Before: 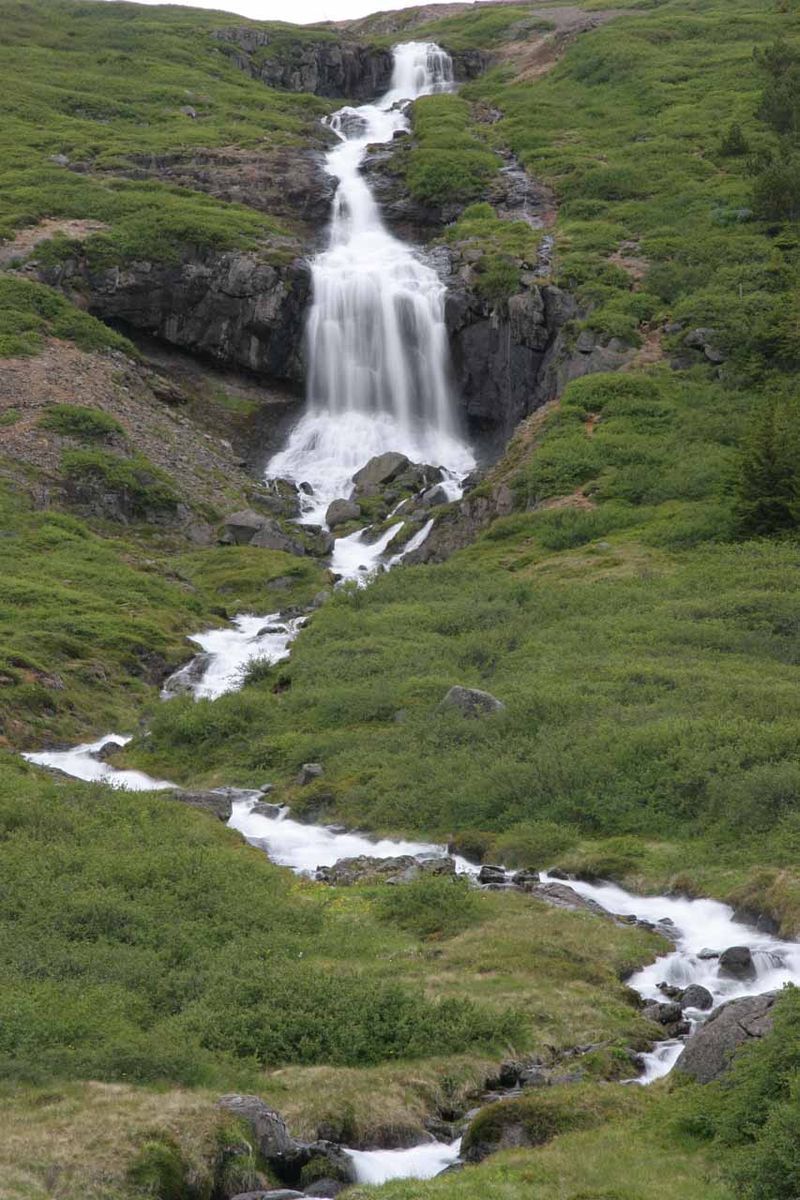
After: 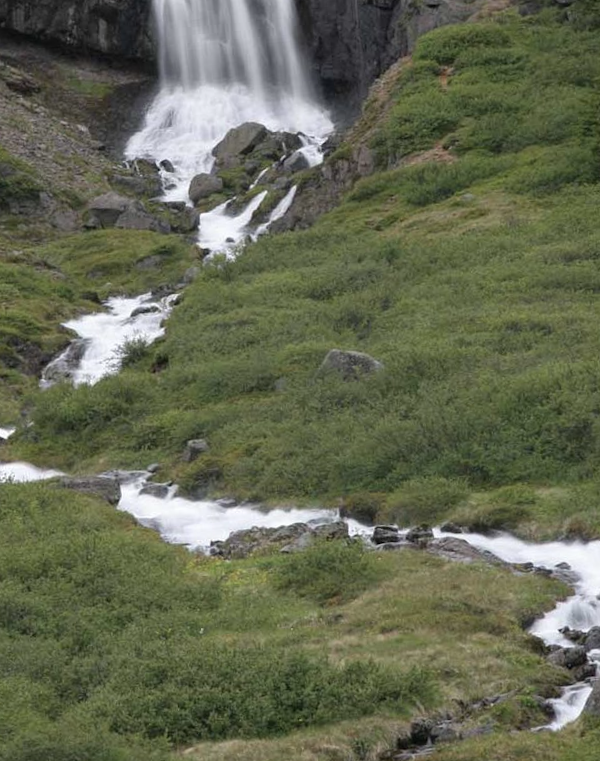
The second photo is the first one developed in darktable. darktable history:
contrast brightness saturation: saturation -0.17
crop: left 16.871%, top 22.857%, right 9.116%
rotate and perspective: rotation -5°, crop left 0.05, crop right 0.952, crop top 0.11, crop bottom 0.89
